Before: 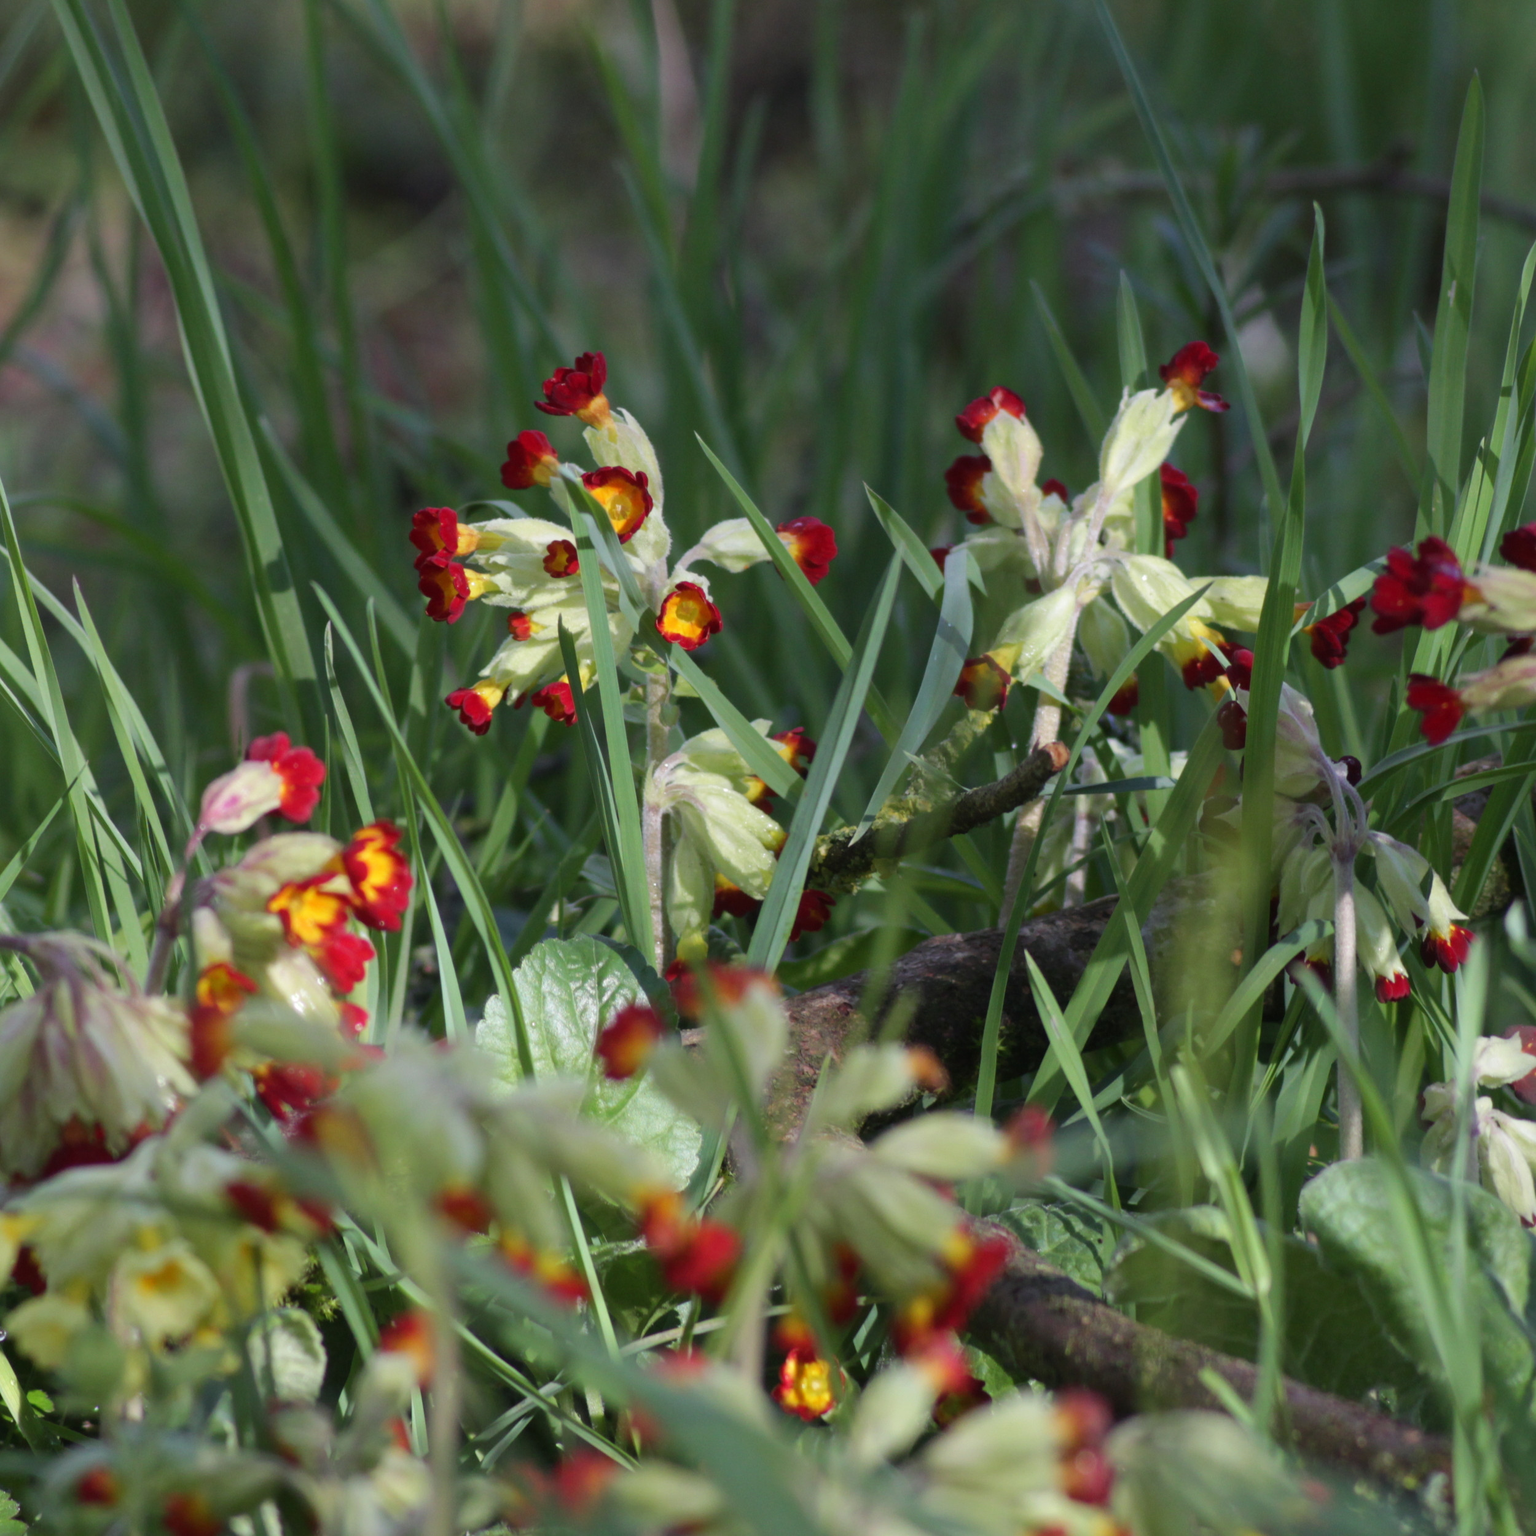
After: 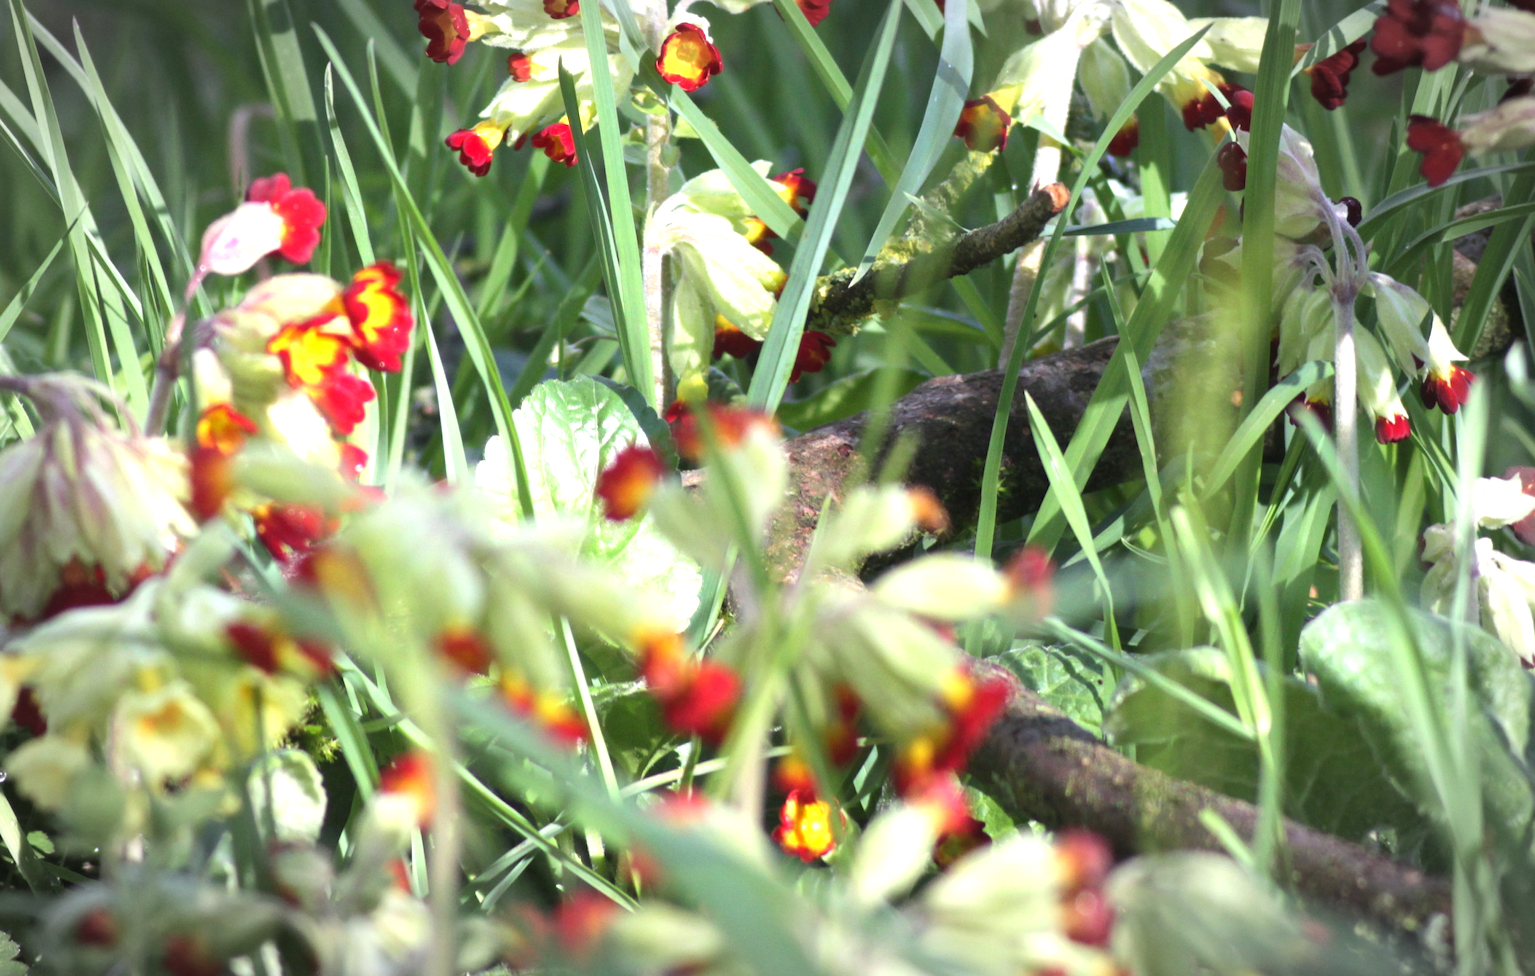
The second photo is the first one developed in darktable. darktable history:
crop and rotate: top 36.435%
levels: levels [0.016, 0.484, 0.953]
exposure: black level correction 0, exposure 1.2 EV, compensate exposure bias true, compensate highlight preservation false
vignetting: automatic ratio true
